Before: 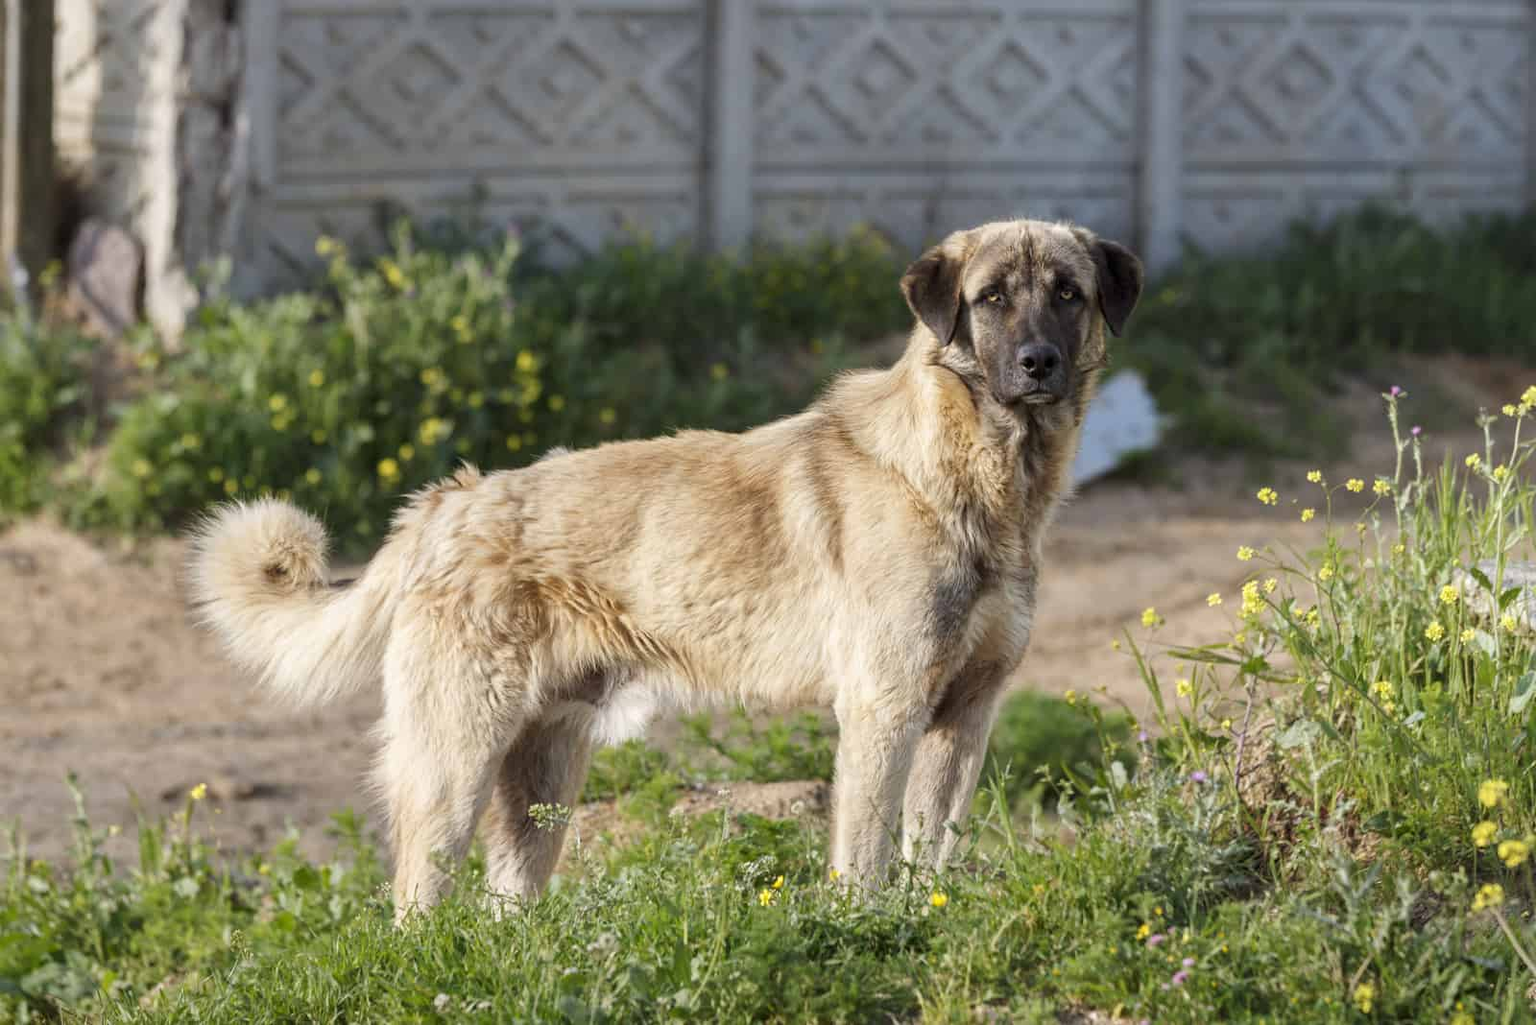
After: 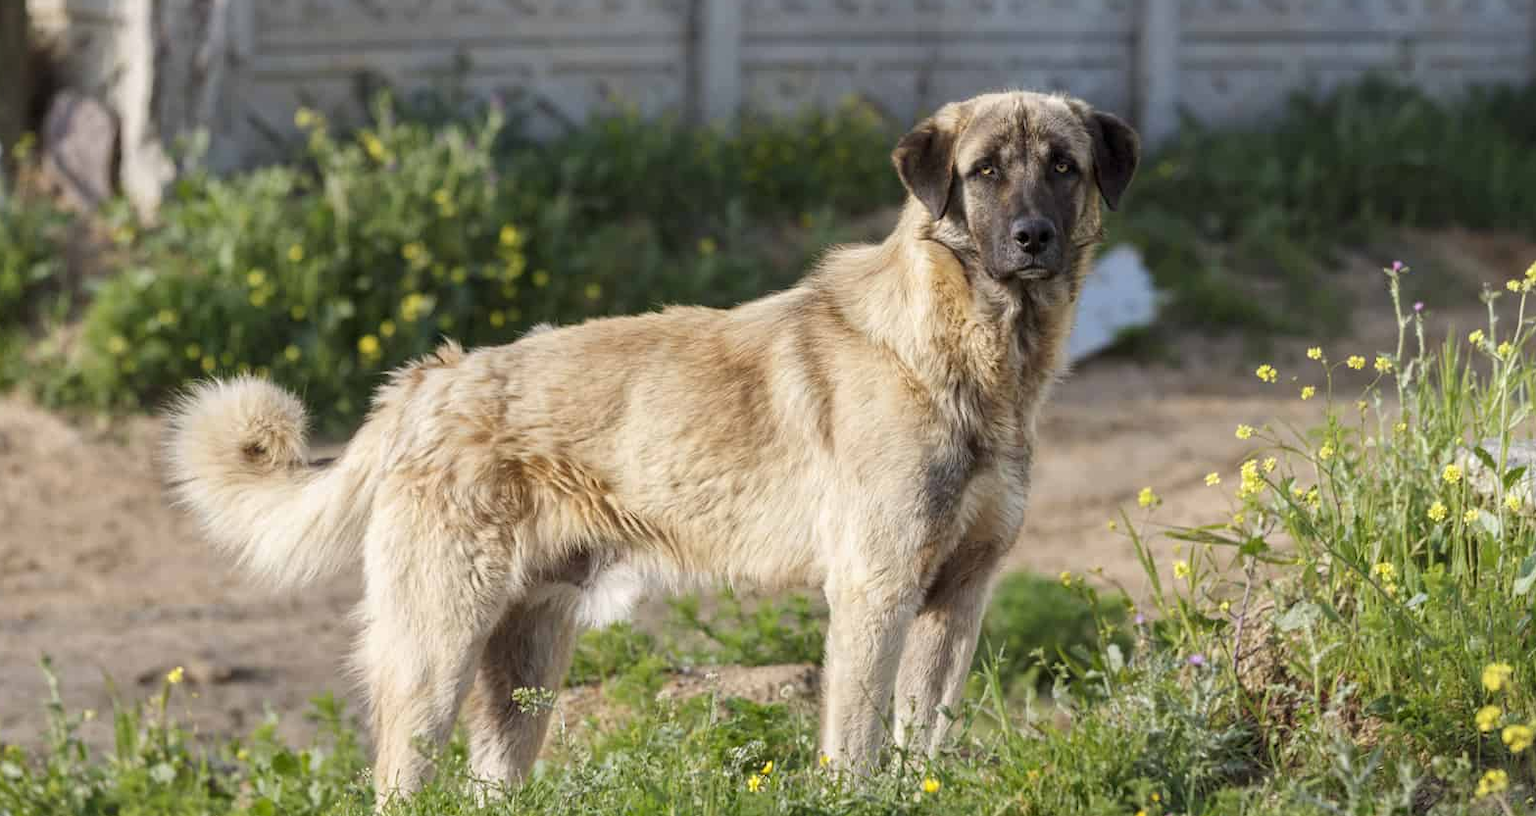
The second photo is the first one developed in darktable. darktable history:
crop and rotate: left 1.806%, top 12.753%, right 0.198%, bottom 9.158%
